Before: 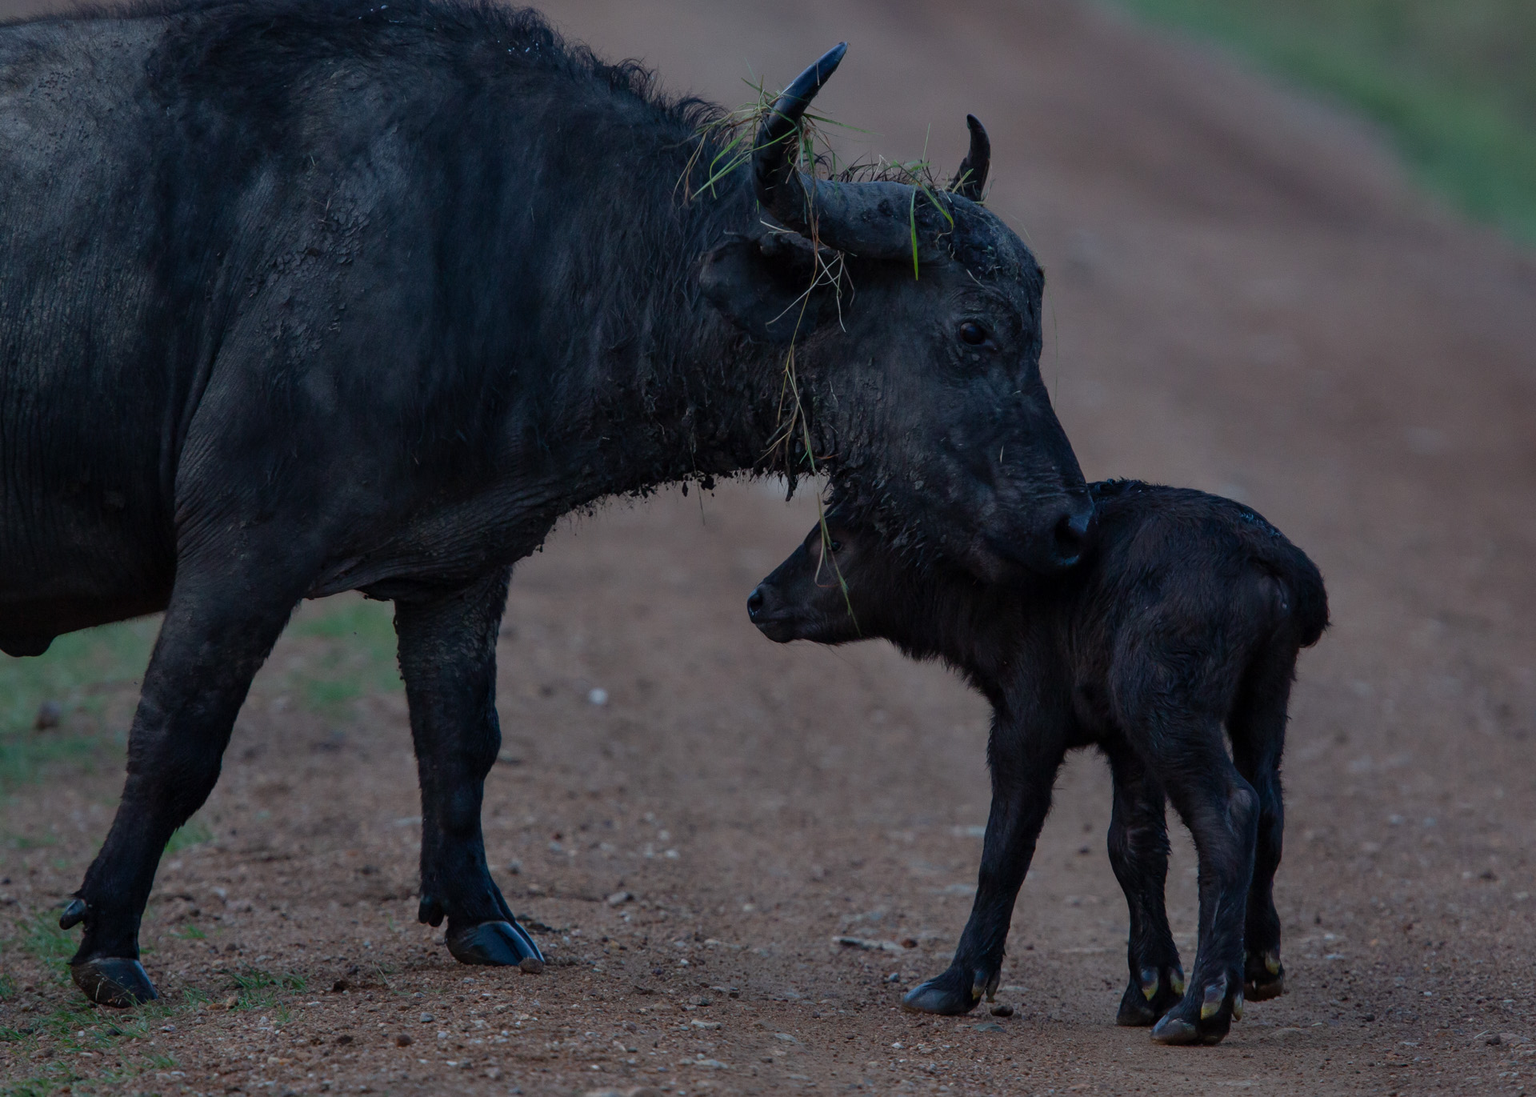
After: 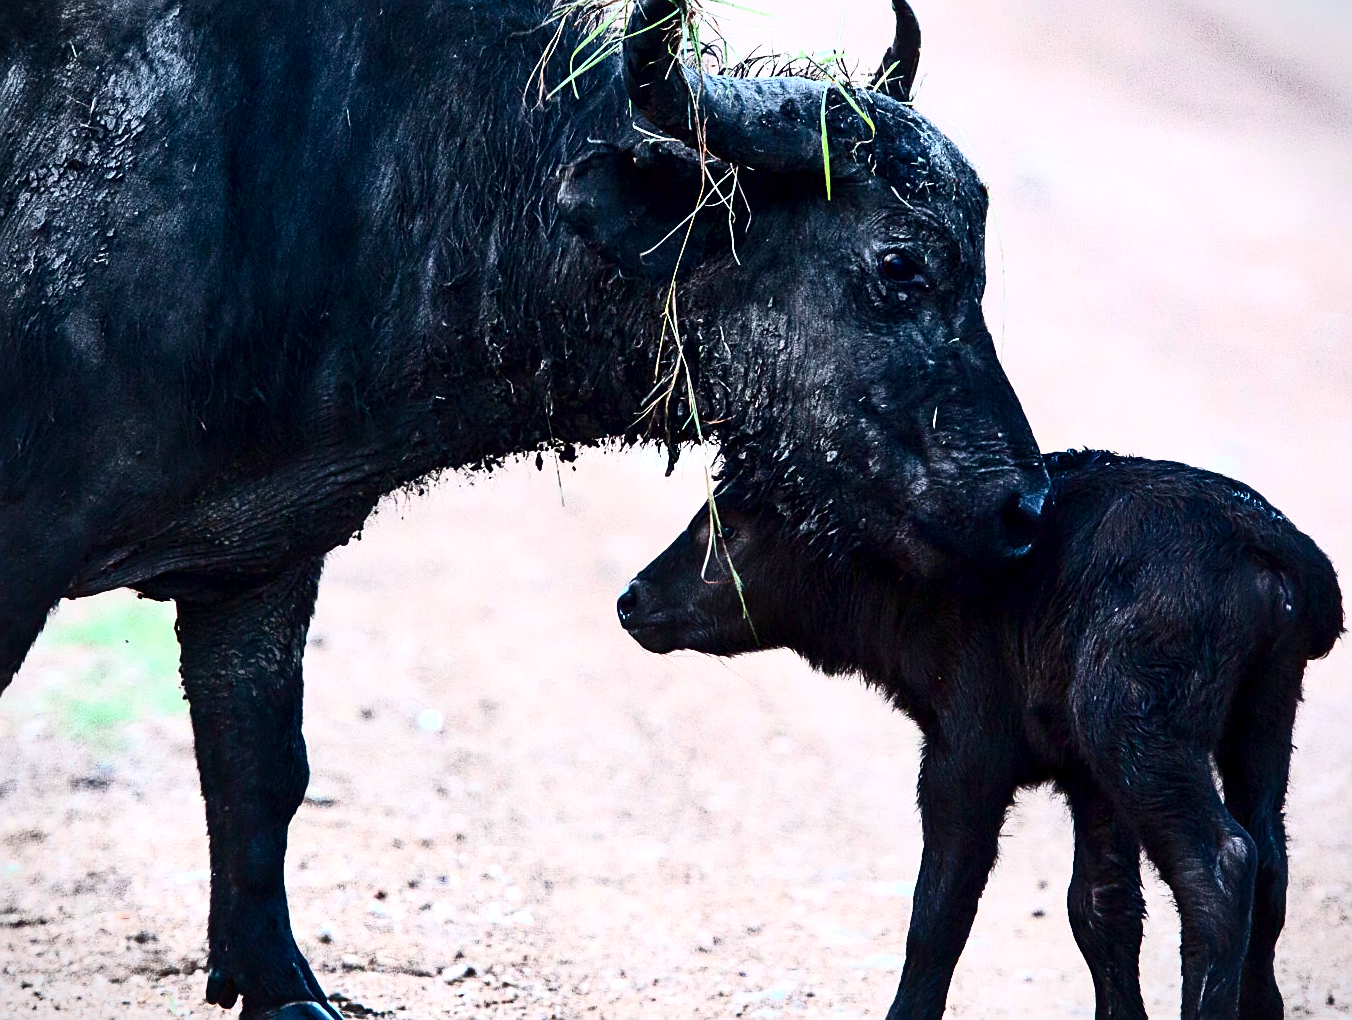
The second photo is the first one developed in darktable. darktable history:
local contrast: mode bilateral grid, contrast 71, coarseness 75, detail 180%, midtone range 0.2
vignetting: fall-off start 99.24%, fall-off radius 70.92%, width/height ratio 1.172
crop and rotate: left 16.56%, top 10.947%, right 12.994%, bottom 14.597%
contrast brightness saturation: contrast 0.916, brightness 0.197
contrast equalizer: octaves 7, y [[0.439, 0.44, 0.442, 0.457, 0.493, 0.498], [0.5 ×6], [0.5 ×6], [0 ×6], [0 ×6]], mix 0.787
exposure: exposure 1.997 EV, compensate highlight preservation false
sharpen: on, module defaults
